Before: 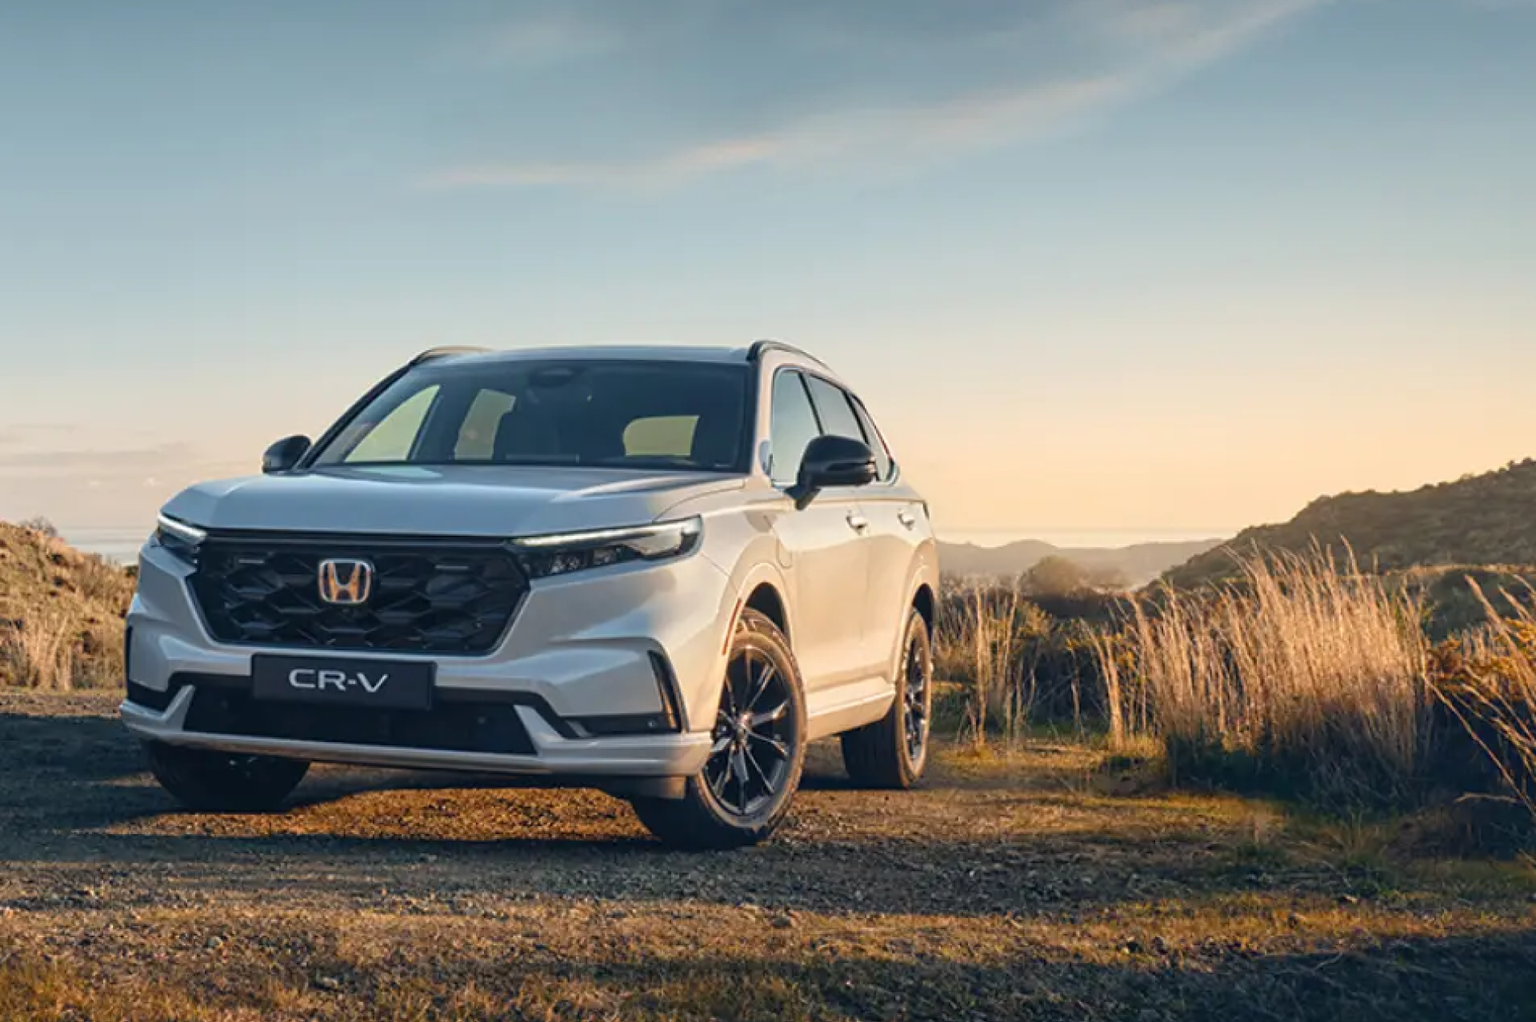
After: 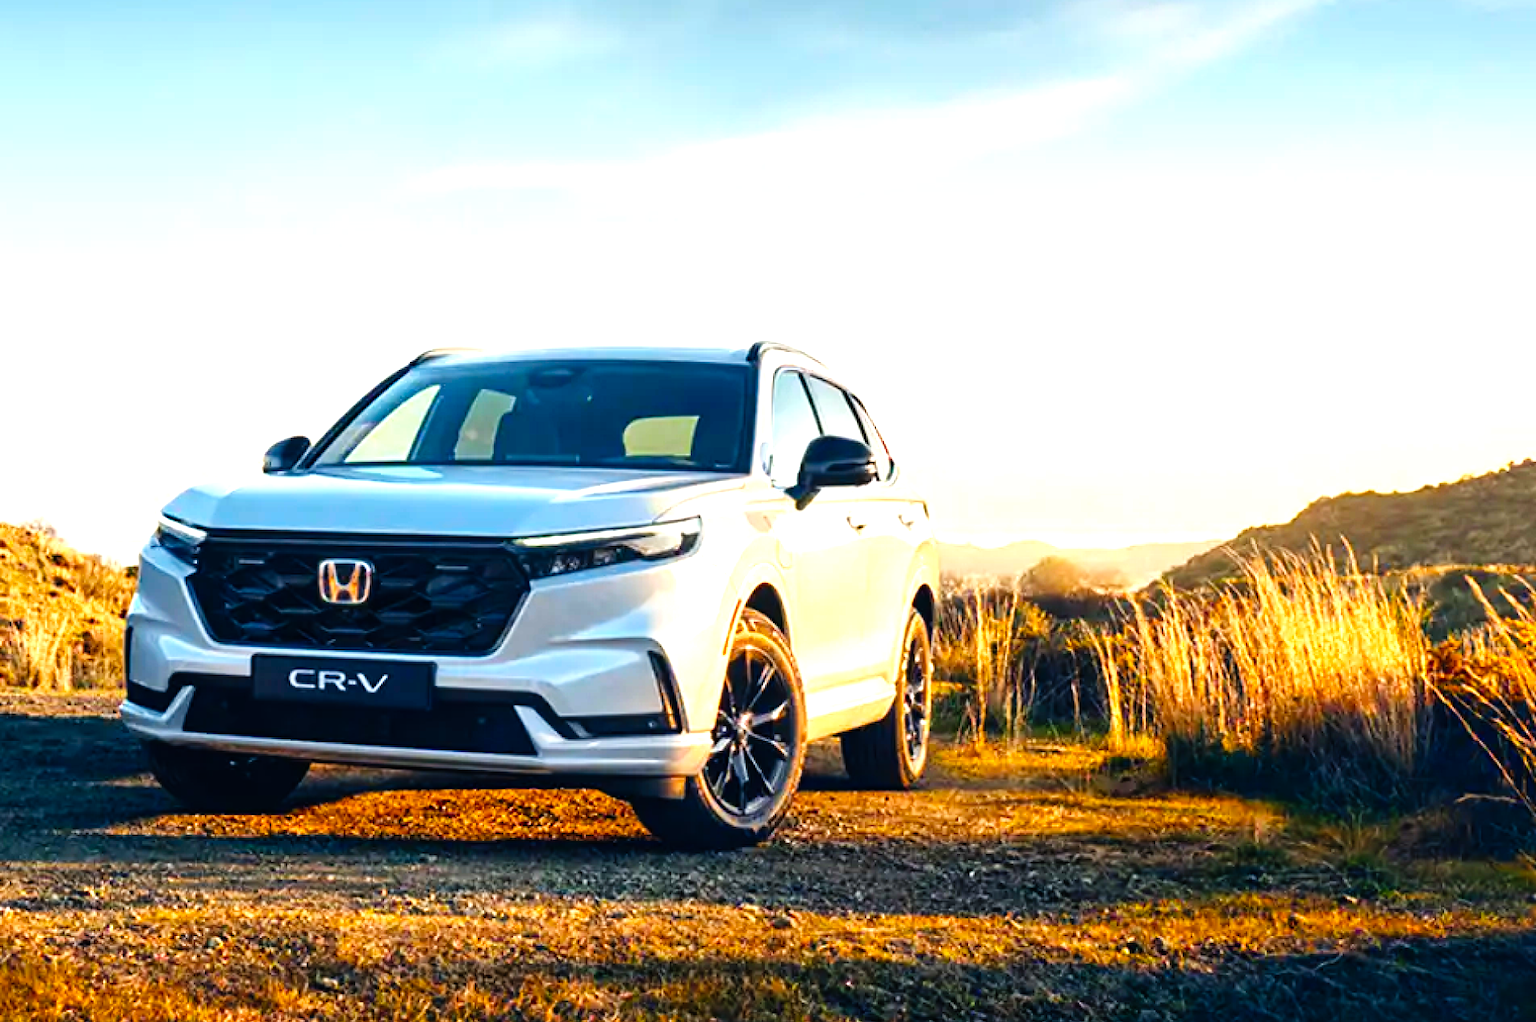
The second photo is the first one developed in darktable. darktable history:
color balance rgb: linear chroma grading › global chroma 15%, perceptual saturation grading › global saturation 30%
sigmoid: skew -0.2, preserve hue 0%, red attenuation 0.1, red rotation 0.035, green attenuation 0.1, green rotation -0.017, blue attenuation 0.15, blue rotation -0.052, base primaries Rec2020
levels: levels [0, 0.352, 0.703]
